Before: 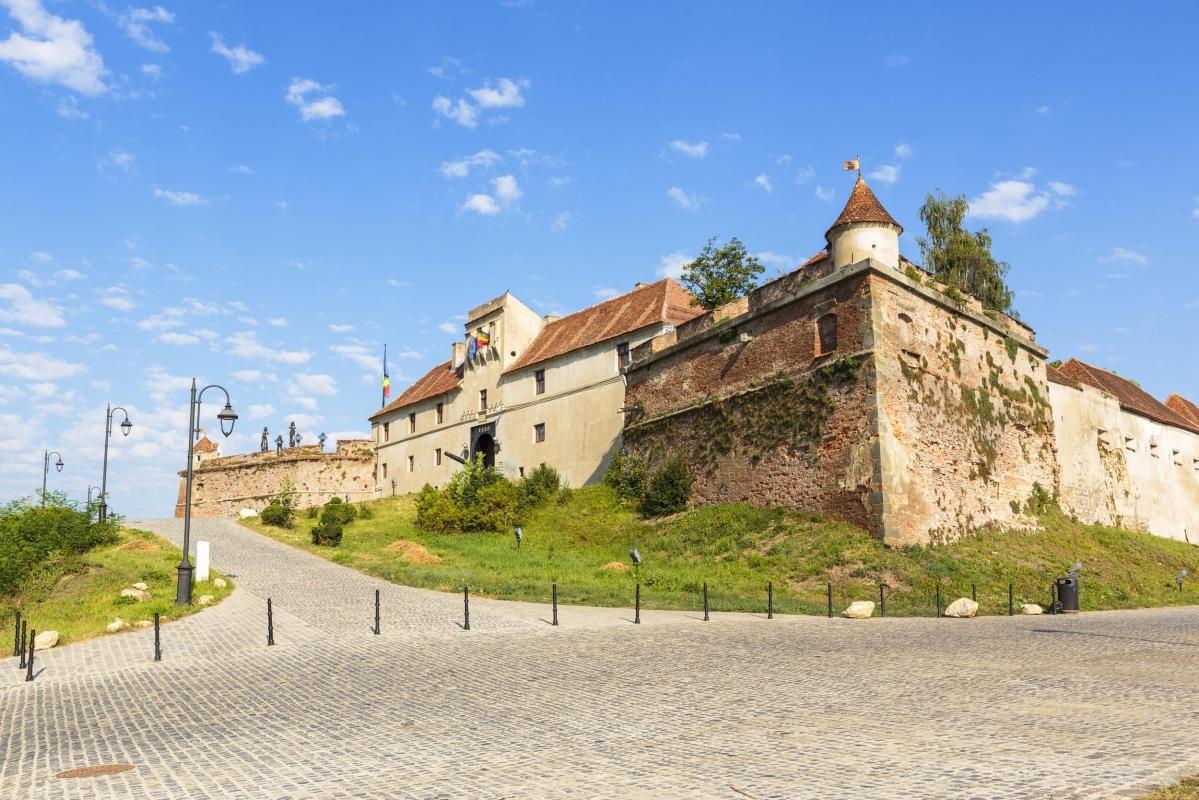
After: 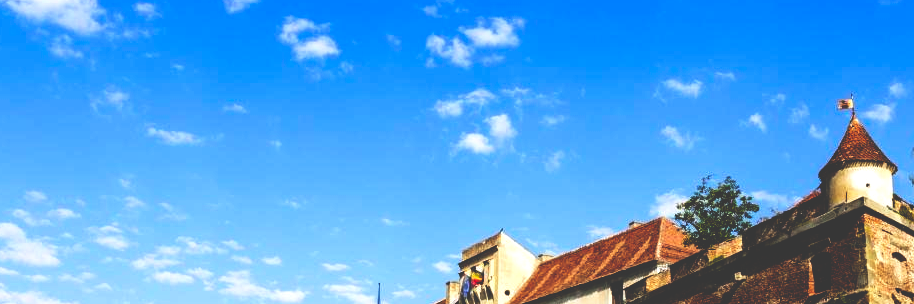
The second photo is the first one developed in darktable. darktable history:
crop: left 0.579%, top 7.627%, right 23.167%, bottom 54.275%
exposure: compensate highlight preservation false
base curve: curves: ch0 [(0, 0.036) (0.083, 0.04) (0.804, 1)], preserve colors none
